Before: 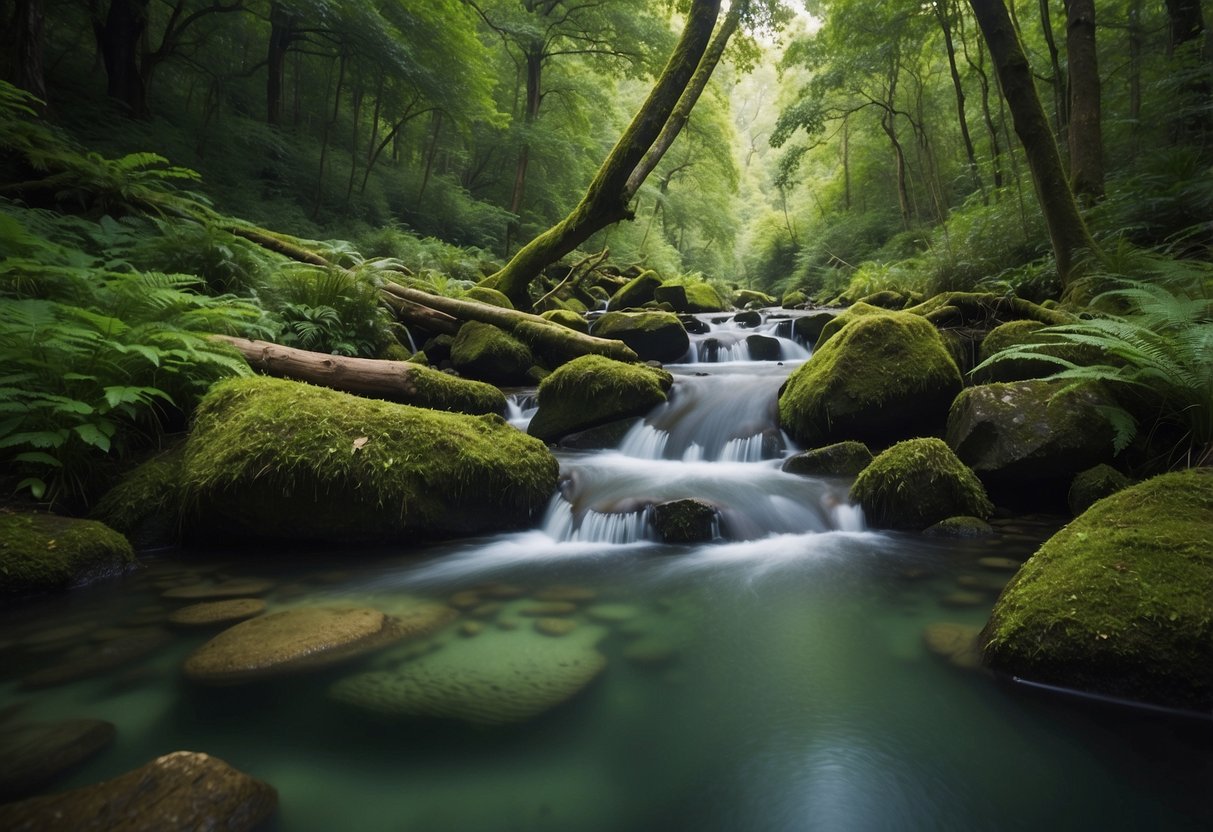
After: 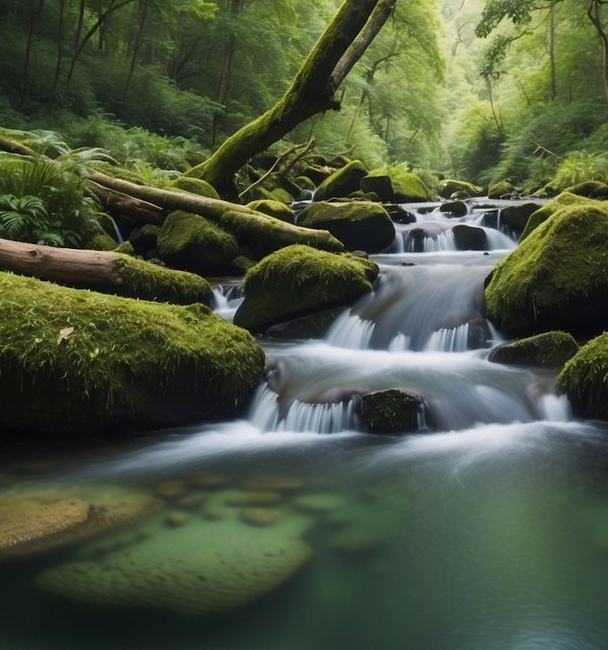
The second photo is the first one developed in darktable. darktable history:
crop and rotate: angle 0.012°, left 24.258%, top 13.246%, right 25.521%, bottom 8.556%
